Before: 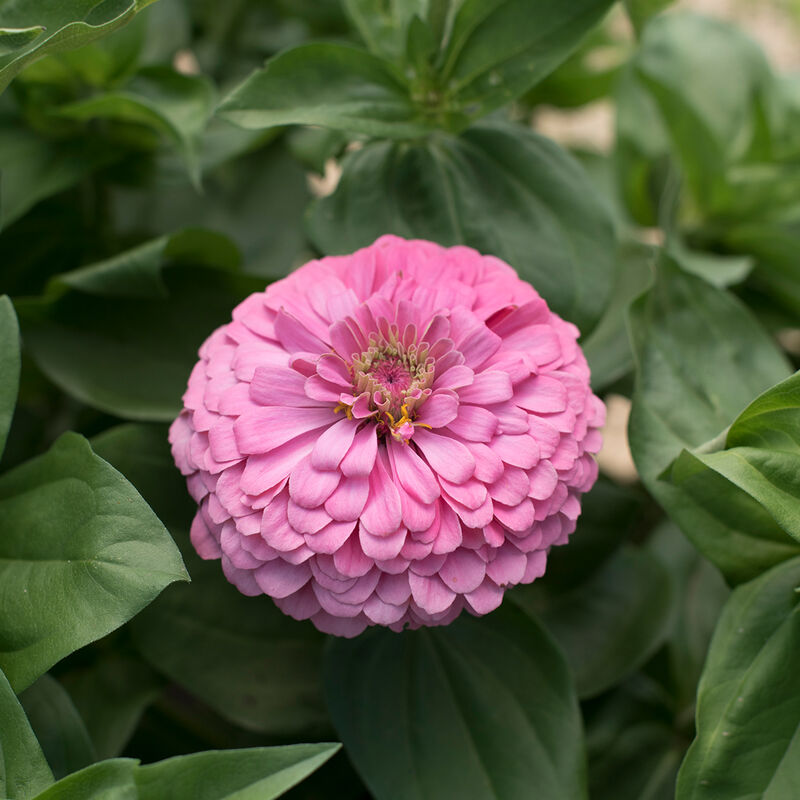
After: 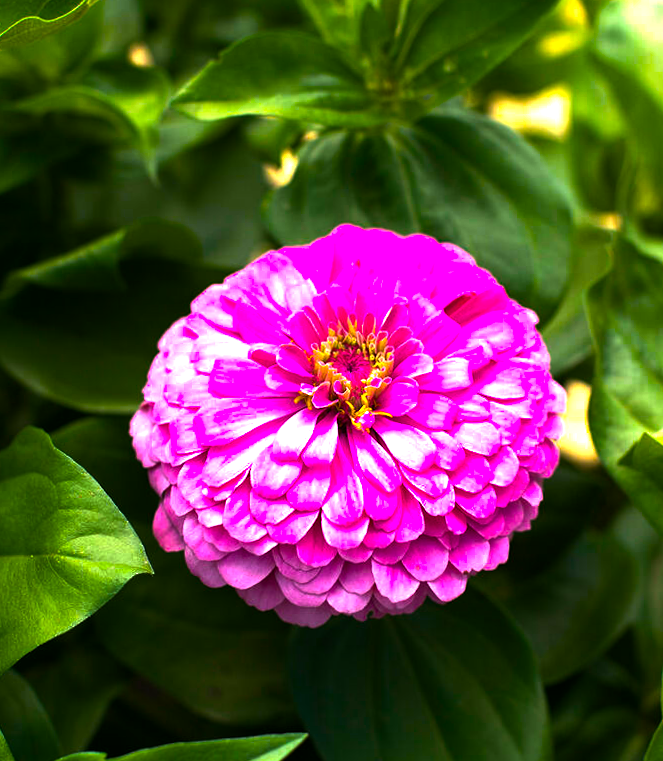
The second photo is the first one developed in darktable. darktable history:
color balance rgb: linear chroma grading › shadows -30%, linear chroma grading › global chroma 35%, perceptual saturation grading › global saturation 75%, perceptual saturation grading › shadows -30%, perceptual brilliance grading › highlights 75%, perceptual brilliance grading › shadows -30%, global vibrance 35%
crop and rotate: angle 1°, left 4.281%, top 0.642%, right 11.383%, bottom 2.486%
exposure: compensate highlight preservation false
